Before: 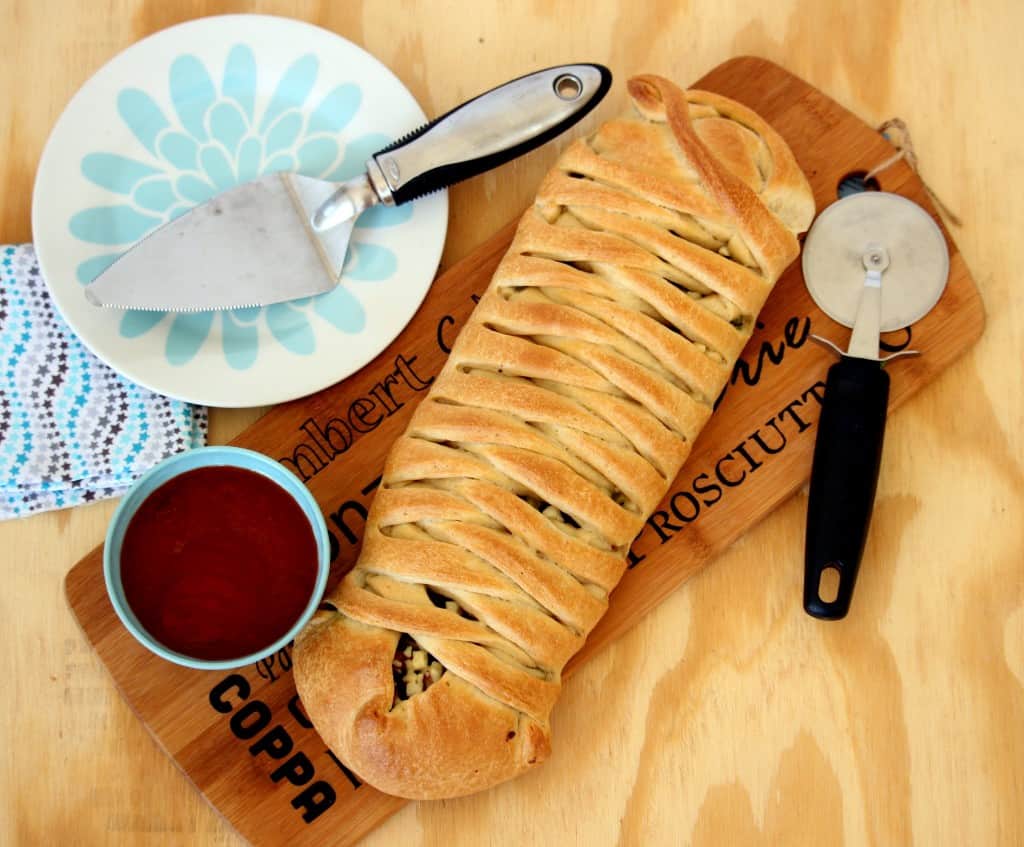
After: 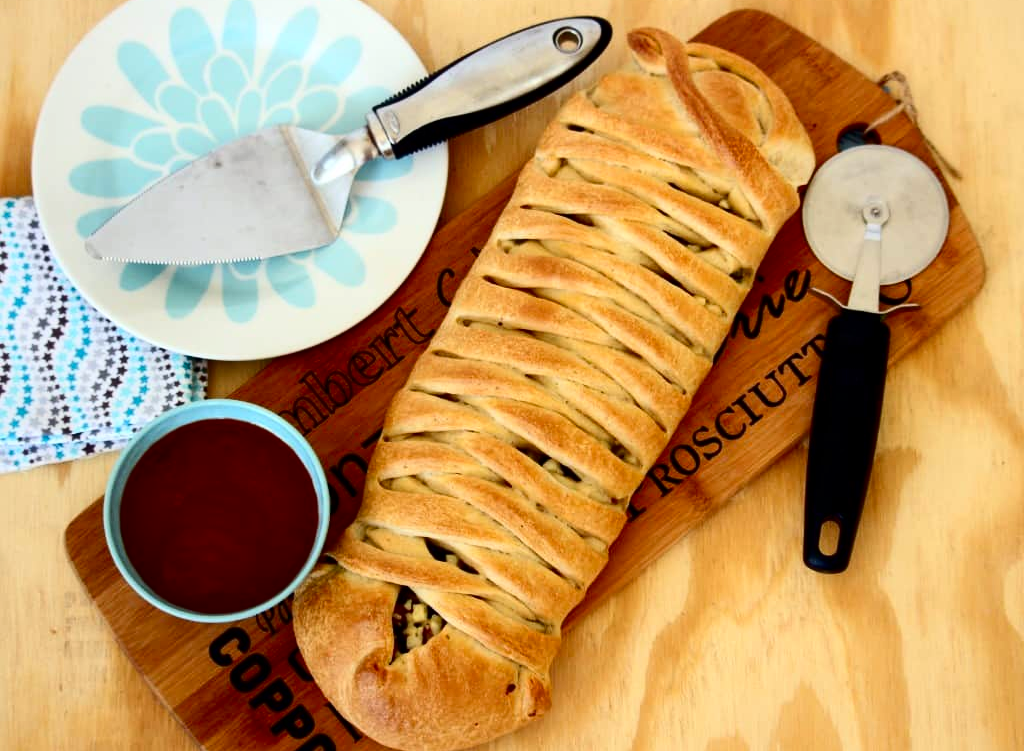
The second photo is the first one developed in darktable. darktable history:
crop and rotate: top 5.609%, bottom 5.609%
contrast brightness saturation: contrast 0.2, brightness -0.11, saturation 0.1
white balance: emerald 1
